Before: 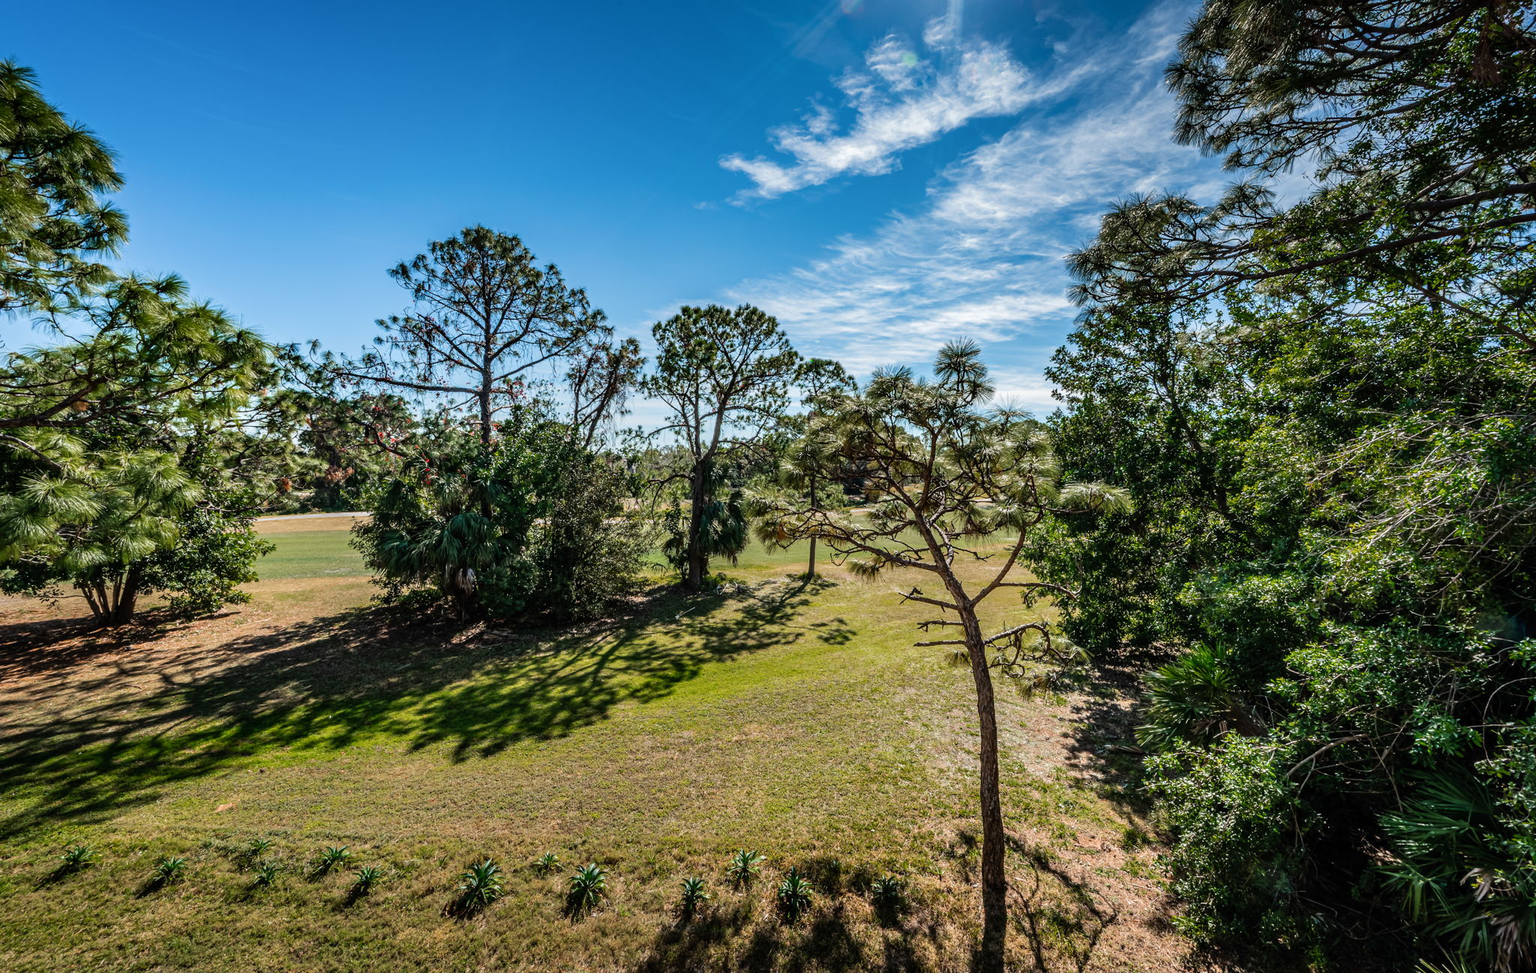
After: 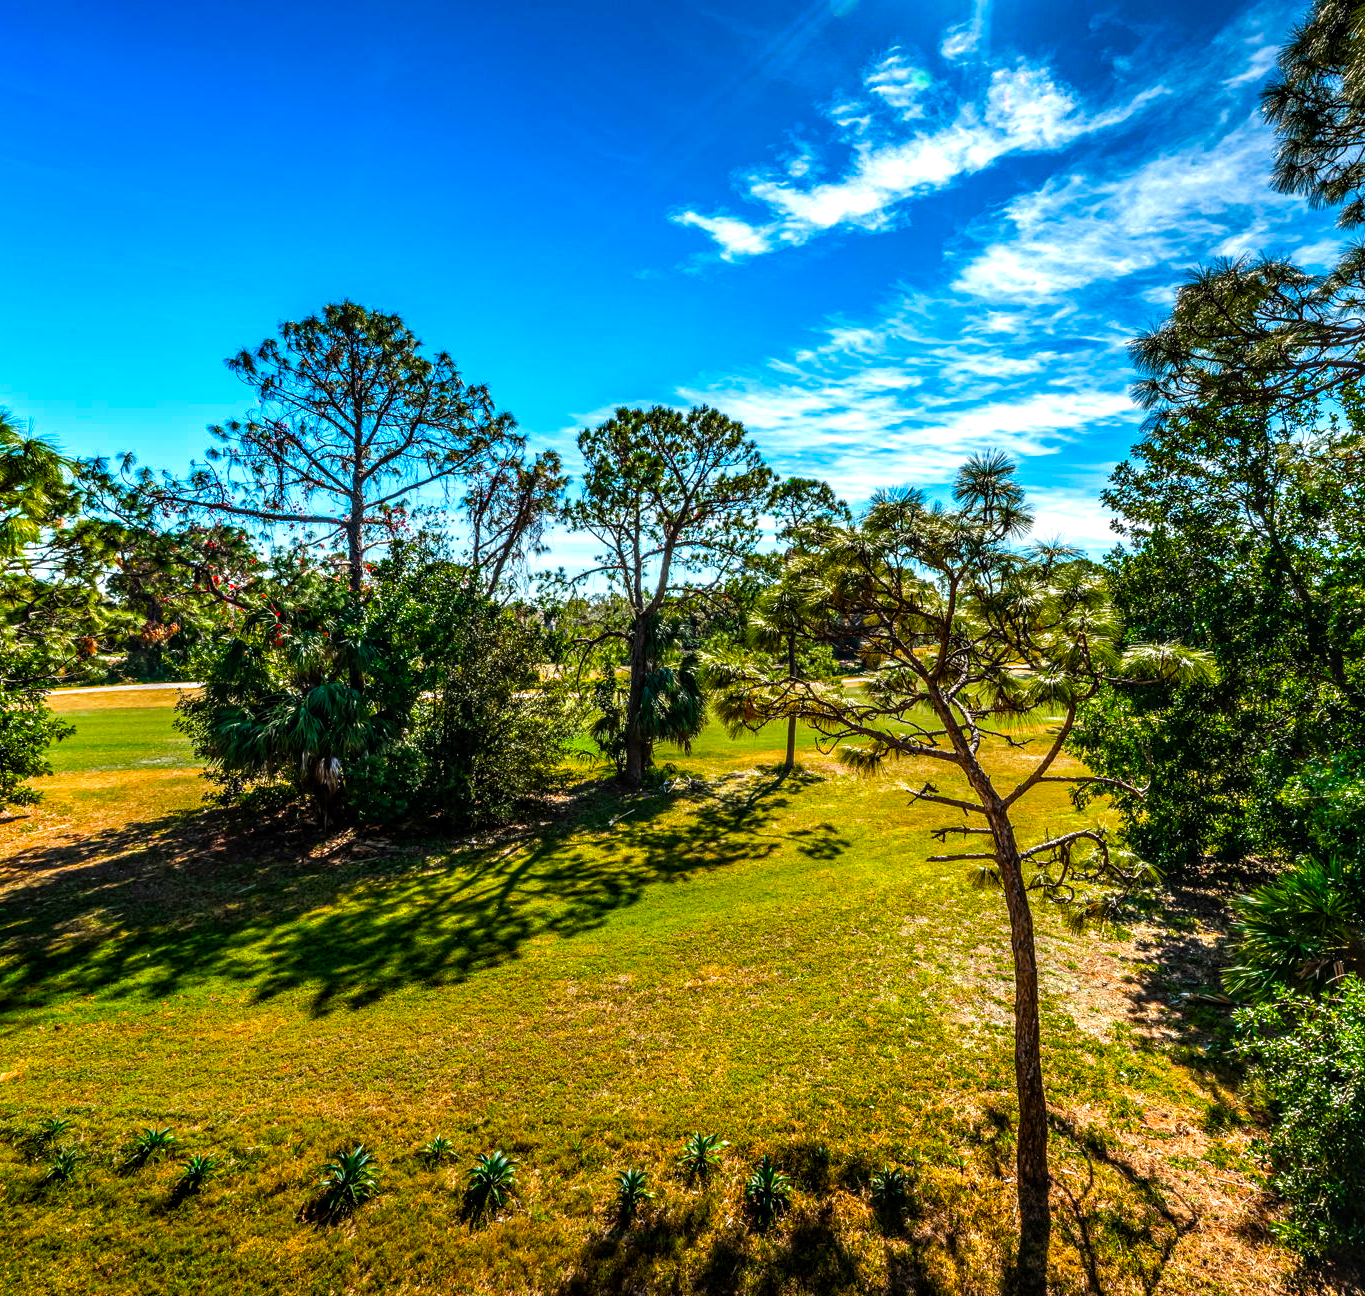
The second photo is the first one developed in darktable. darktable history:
color balance rgb: linear chroma grading › global chroma 9%, perceptual saturation grading › global saturation 36%, perceptual saturation grading › shadows 35%, perceptual brilliance grading › global brilliance 21.21%, perceptual brilliance grading › shadows -35%, global vibrance 21.21%
crop and rotate: left 14.292%, right 19.041%
vibrance: vibrance 75%
local contrast: on, module defaults
